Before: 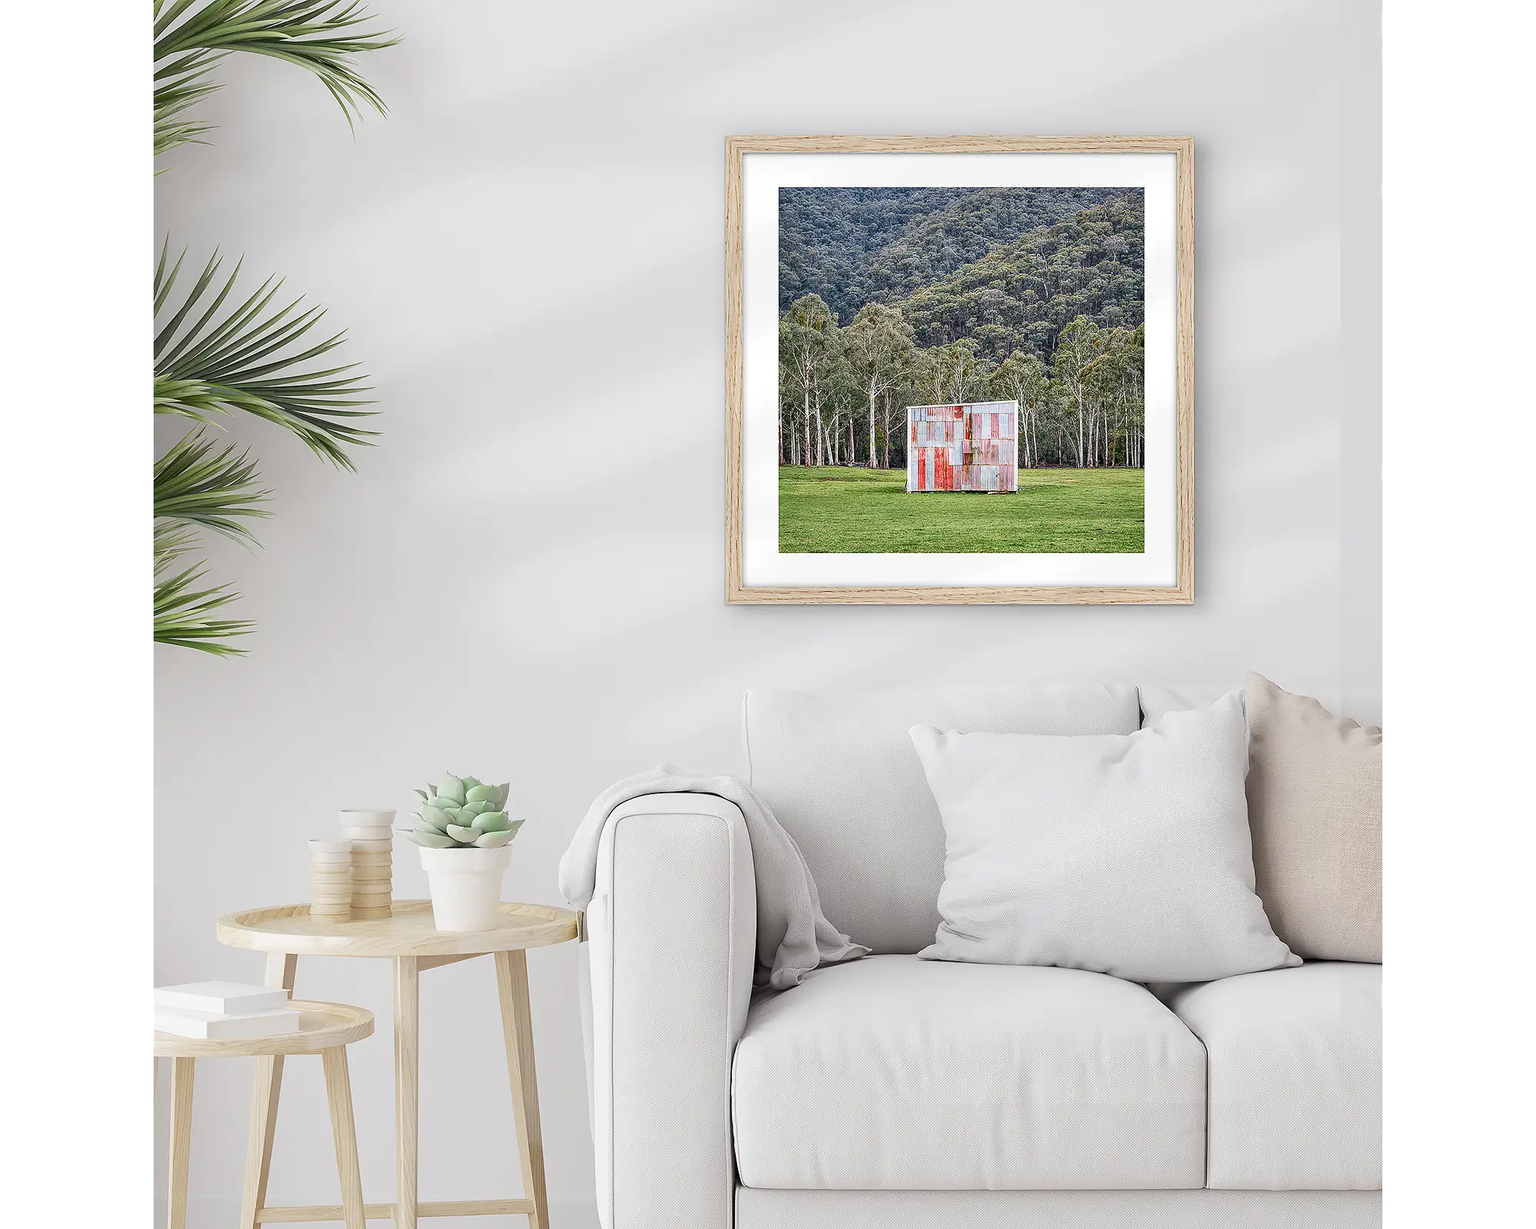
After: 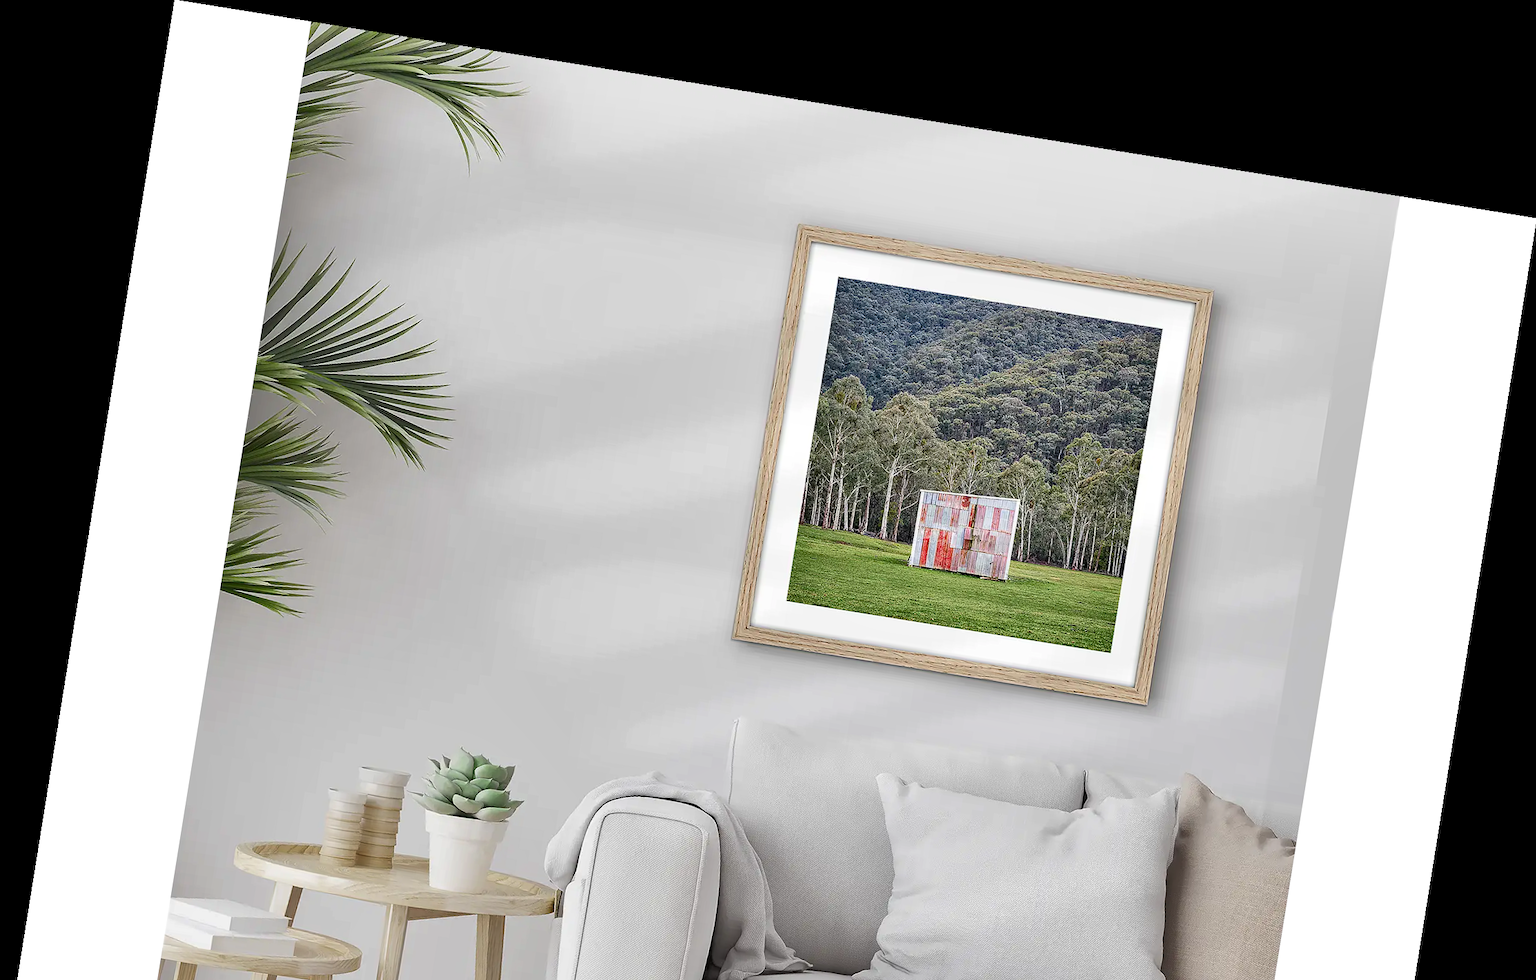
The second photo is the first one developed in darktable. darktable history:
crop: bottom 24.988%
rotate and perspective: rotation 9.12°, automatic cropping off
shadows and highlights: low approximation 0.01, soften with gaussian
